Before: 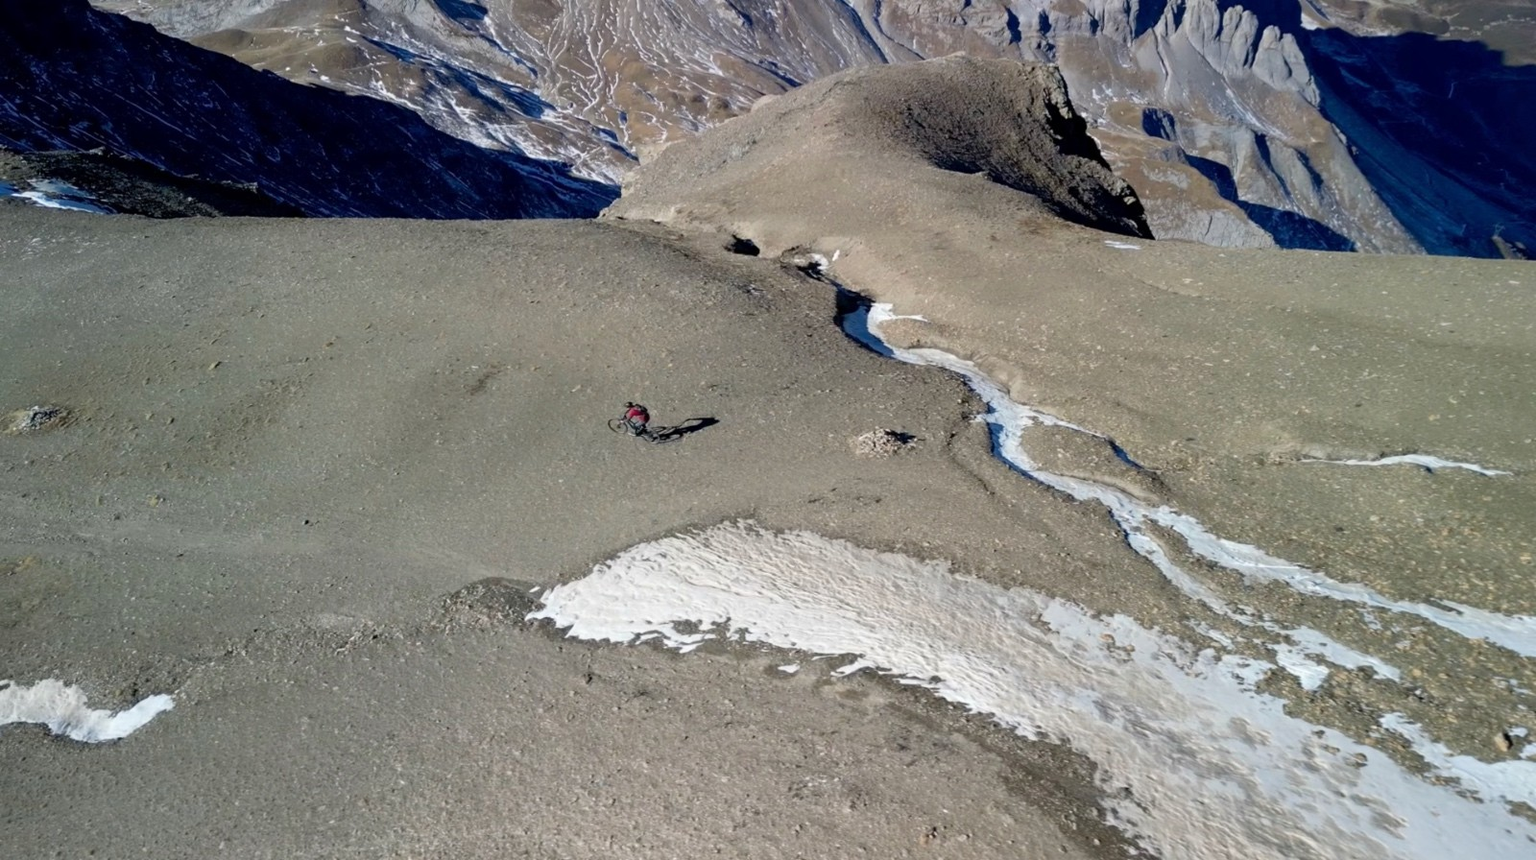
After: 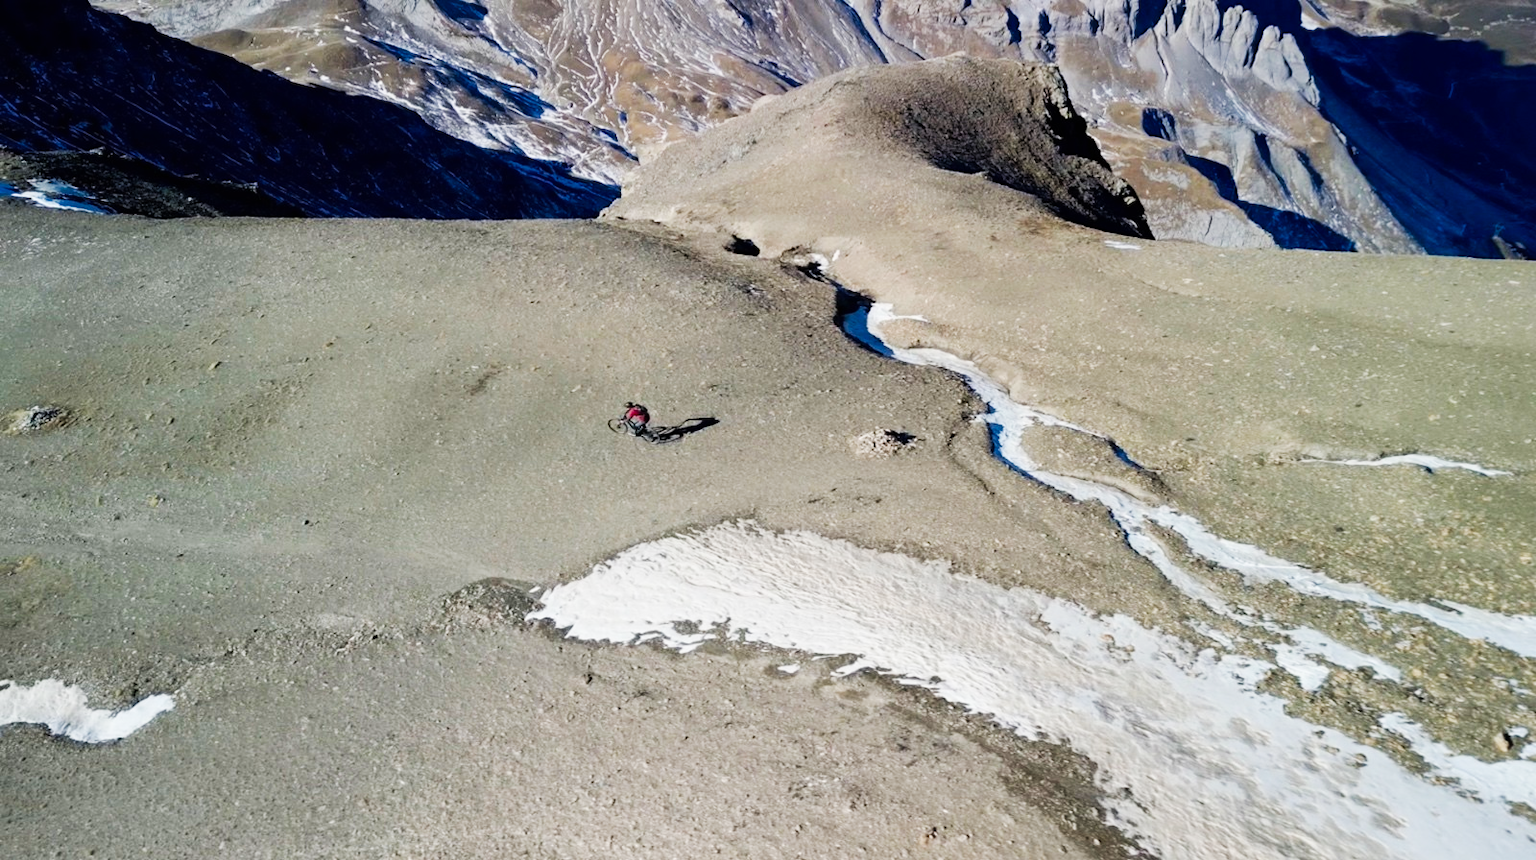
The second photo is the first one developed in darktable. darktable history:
tone curve: curves: ch0 [(0, 0.003) (0.044, 0.032) (0.12, 0.089) (0.197, 0.168) (0.281, 0.273) (0.468, 0.548) (0.588, 0.71) (0.701, 0.815) (0.86, 0.922) (1, 0.982)]; ch1 [(0, 0) (0.247, 0.215) (0.433, 0.382) (0.466, 0.426) (0.493, 0.481) (0.501, 0.5) (0.517, 0.524) (0.557, 0.582) (0.598, 0.651) (0.671, 0.735) (0.796, 0.85) (1, 1)]; ch2 [(0, 0) (0.249, 0.216) (0.357, 0.317) (0.448, 0.432) (0.478, 0.492) (0.498, 0.499) (0.517, 0.53) (0.537, 0.57) (0.569, 0.623) (0.61, 0.663) (0.706, 0.75) (0.808, 0.809) (0.991, 0.968)], preserve colors none
